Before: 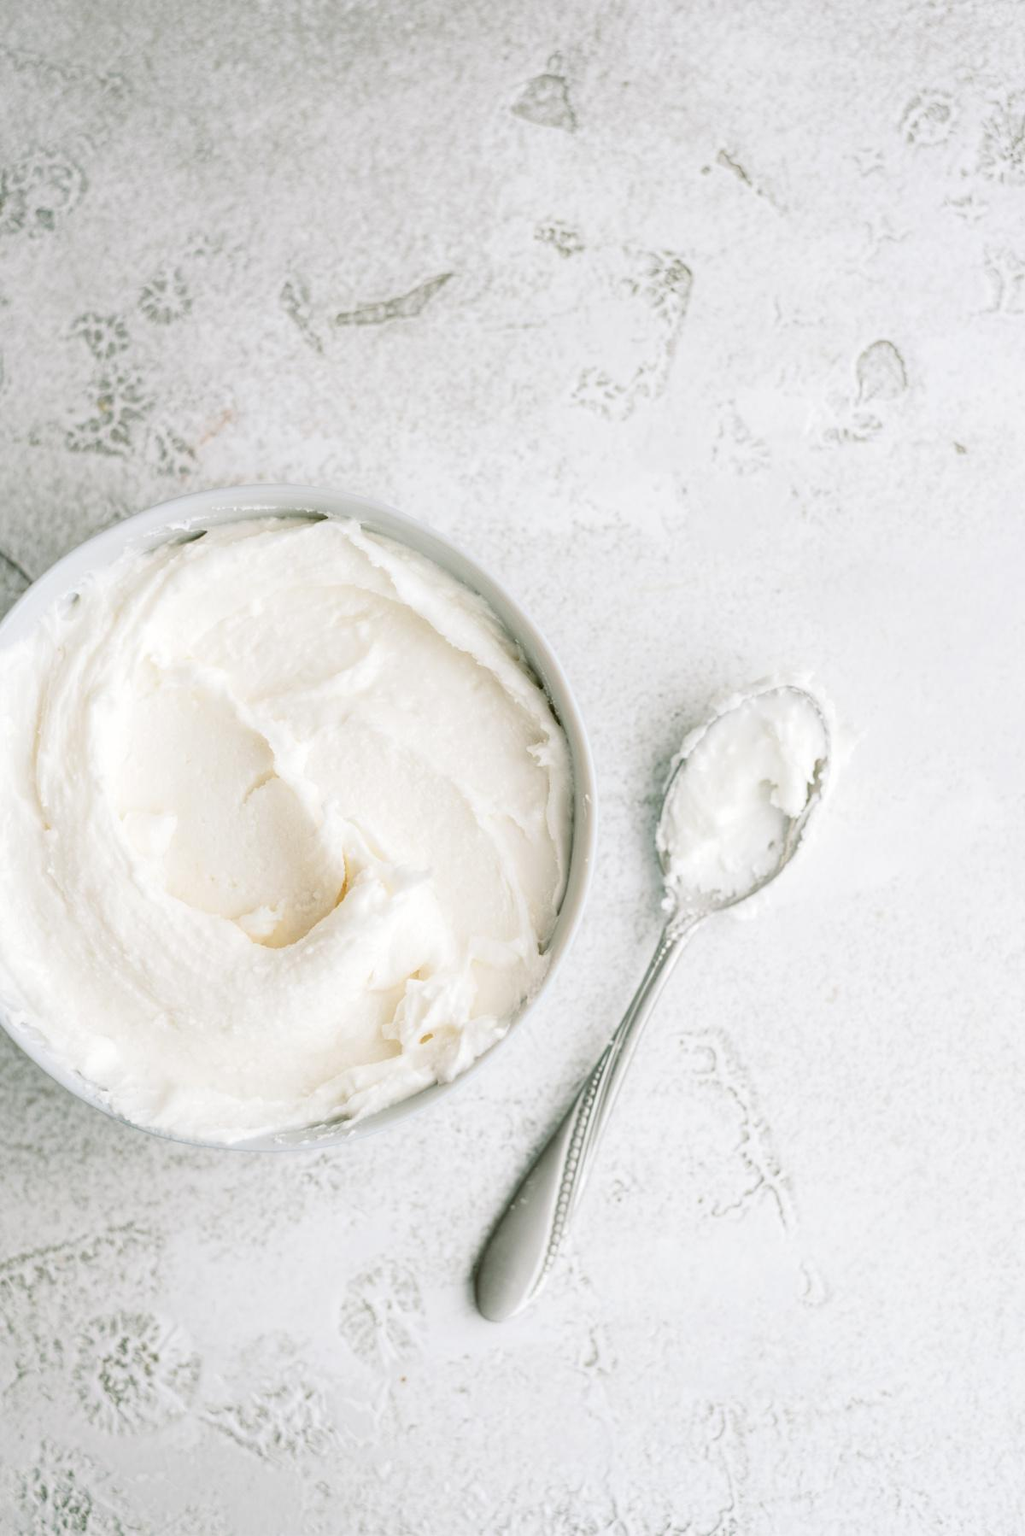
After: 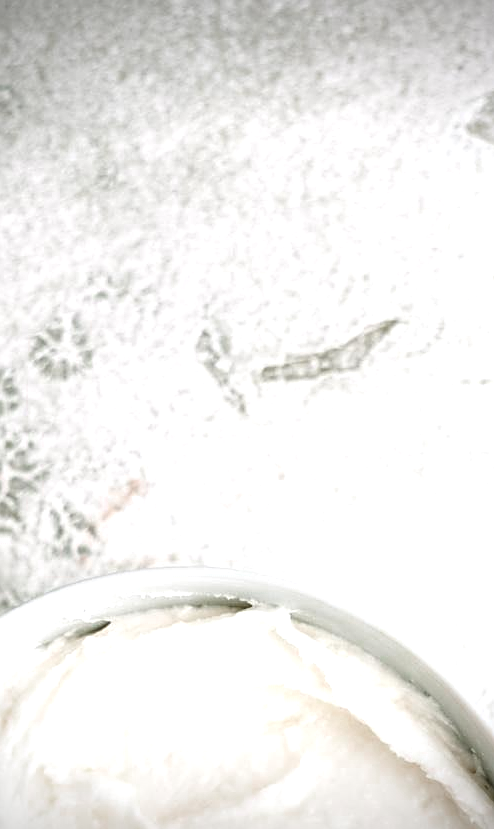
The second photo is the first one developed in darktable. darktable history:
local contrast: on, module defaults
exposure: black level correction -0.005, exposure 0.628 EV, compensate highlight preservation false
crop and rotate: left 11.046%, top 0.075%, right 47.743%, bottom 53.816%
color zones: curves: ch0 [(0, 0.299) (0.25, 0.383) (0.456, 0.352) (0.736, 0.571)]; ch1 [(0, 0.63) (0.151, 0.568) (0.254, 0.416) (0.47, 0.558) (0.732, 0.37) (0.909, 0.492)]; ch2 [(0.004, 0.604) (0.158, 0.443) (0.257, 0.403) (0.761, 0.468)]
levels: black 3.79%
vignetting: brightness -0.59, saturation 0, width/height ratio 1.096, unbound false
sharpen: on, module defaults
